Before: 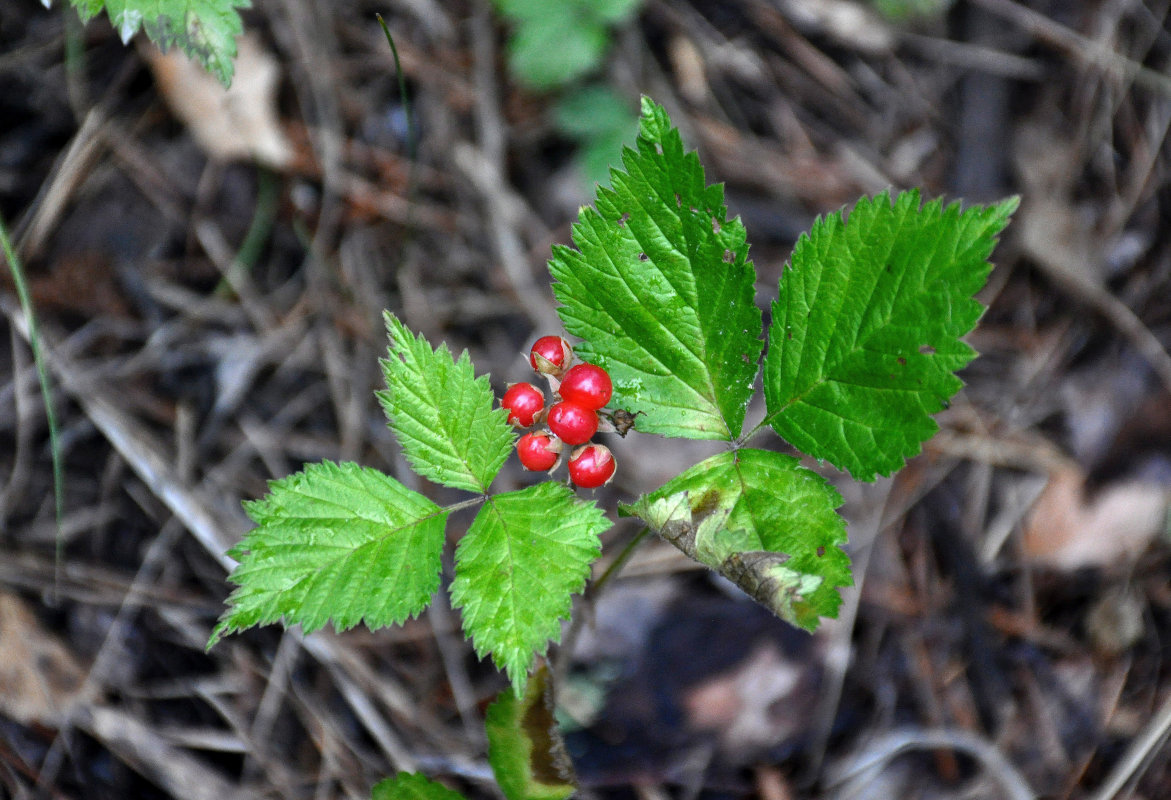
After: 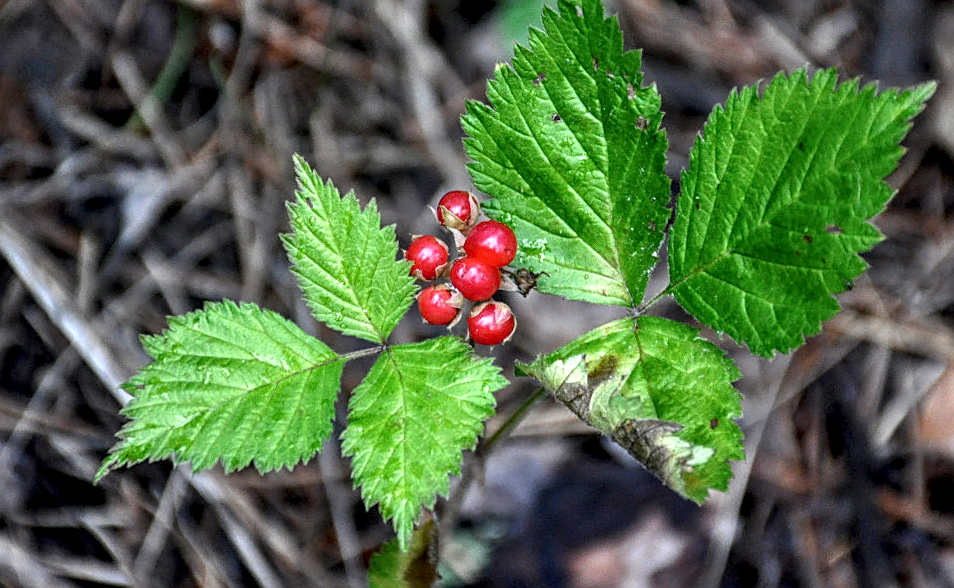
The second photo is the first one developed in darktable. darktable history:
local contrast: detail 144%
sharpen: on, module defaults
crop and rotate: angle -3.79°, left 9.925%, top 20.702%, right 11.934%, bottom 12.052%
